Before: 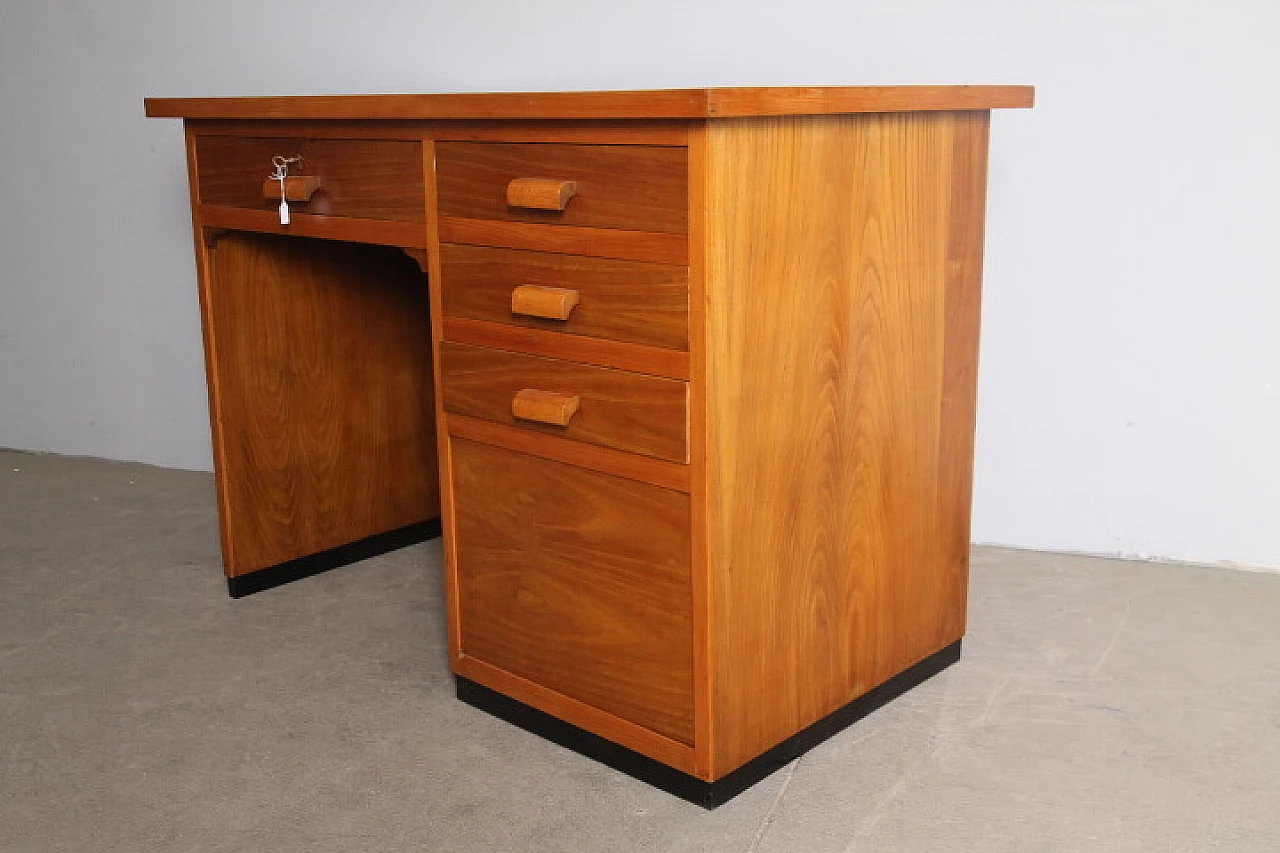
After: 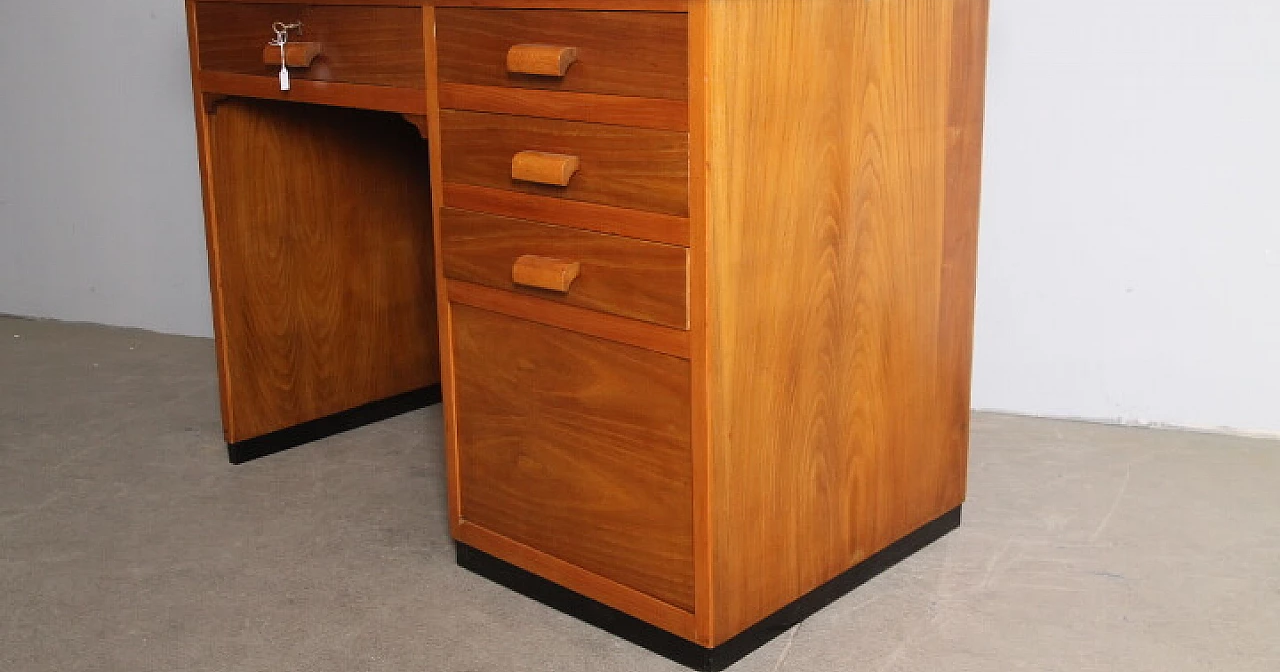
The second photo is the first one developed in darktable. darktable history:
crop and rotate: top 15.792%, bottom 5.376%
